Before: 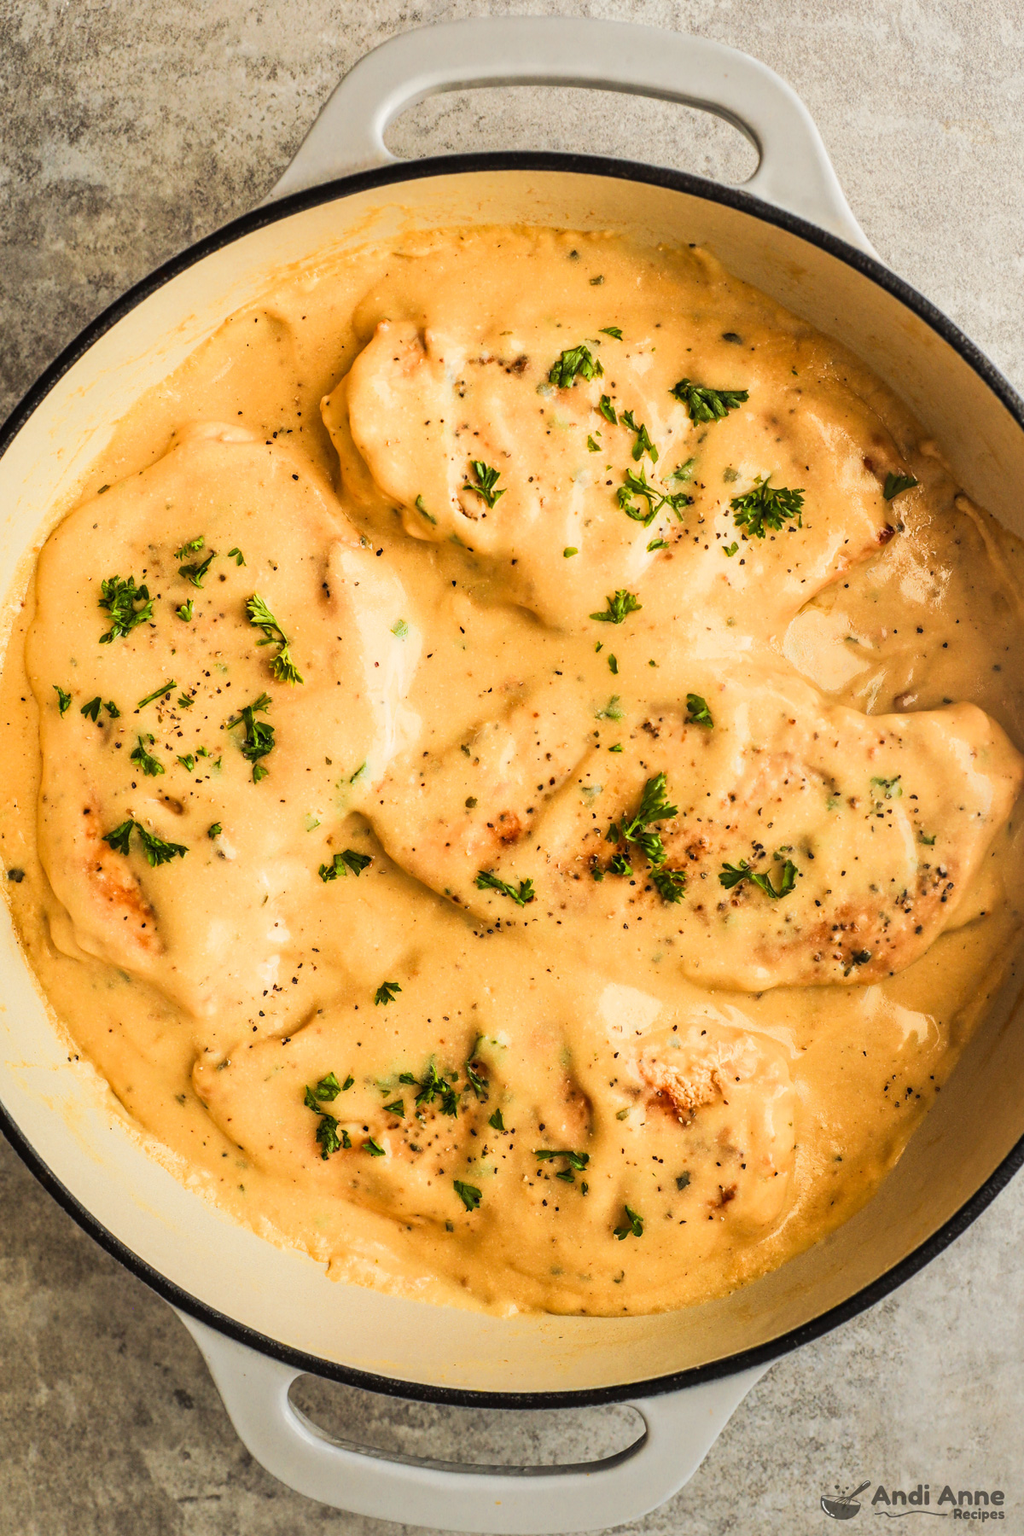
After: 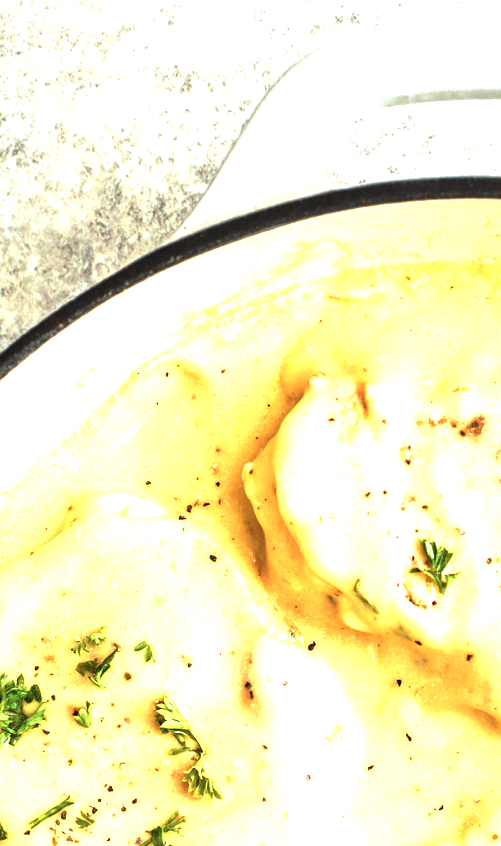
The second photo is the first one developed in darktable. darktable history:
color correction: highlights a* -11.26, highlights b* -15.61
exposure: black level correction 0, exposure 1.7 EV, compensate highlight preservation false
crop and rotate: left 11.084%, top 0.102%, right 47.129%, bottom 52.883%
